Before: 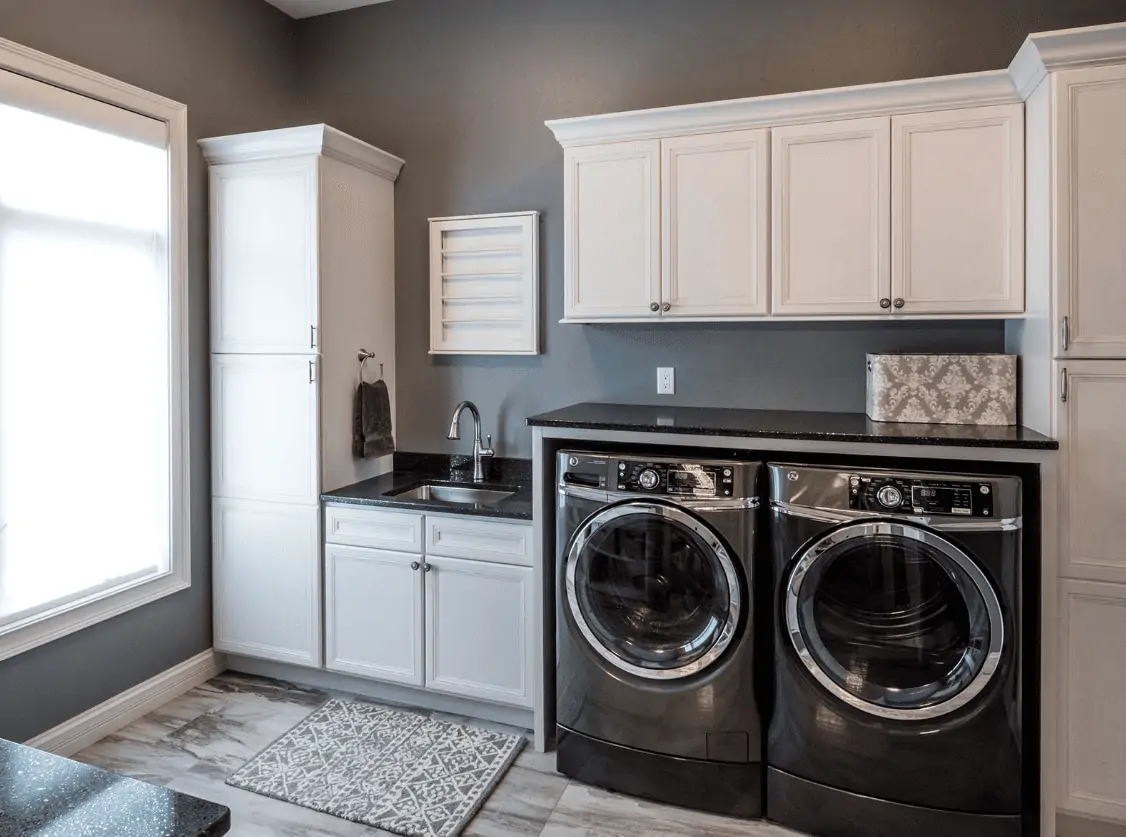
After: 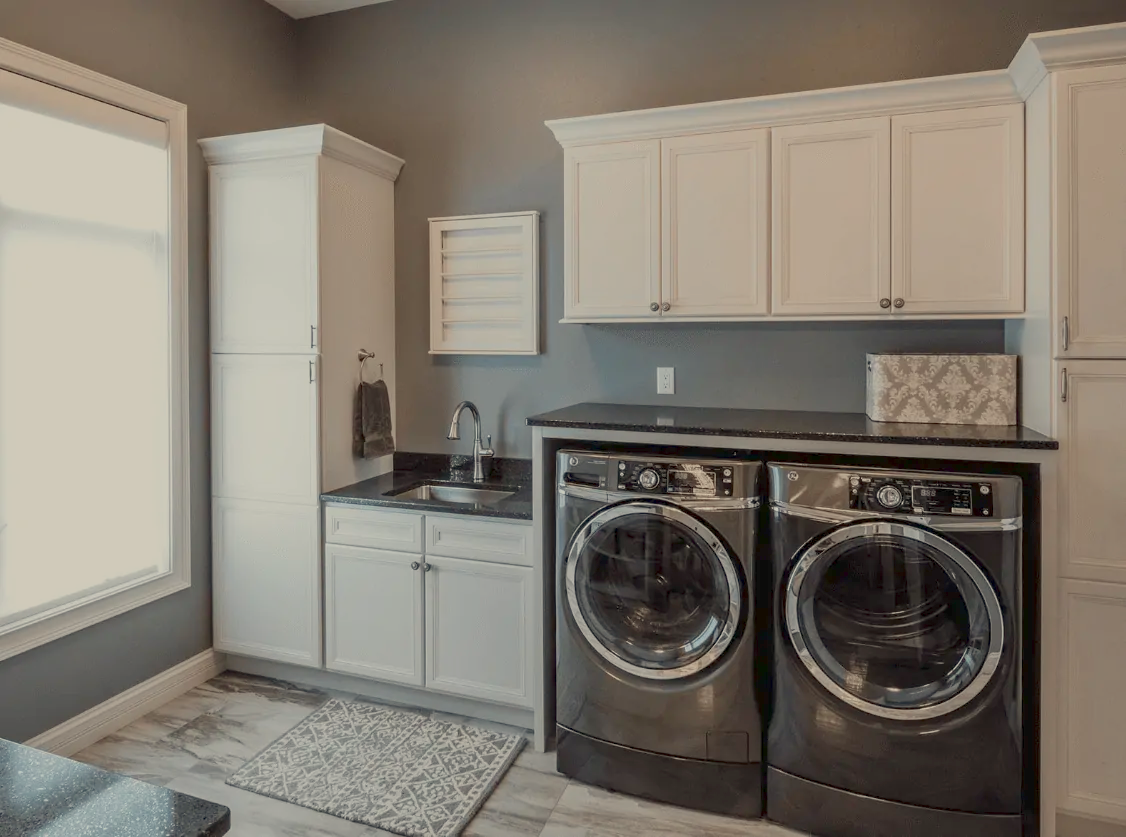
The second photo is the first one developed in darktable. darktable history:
color balance rgb: contrast -30%
white balance: red 1.029, blue 0.92
